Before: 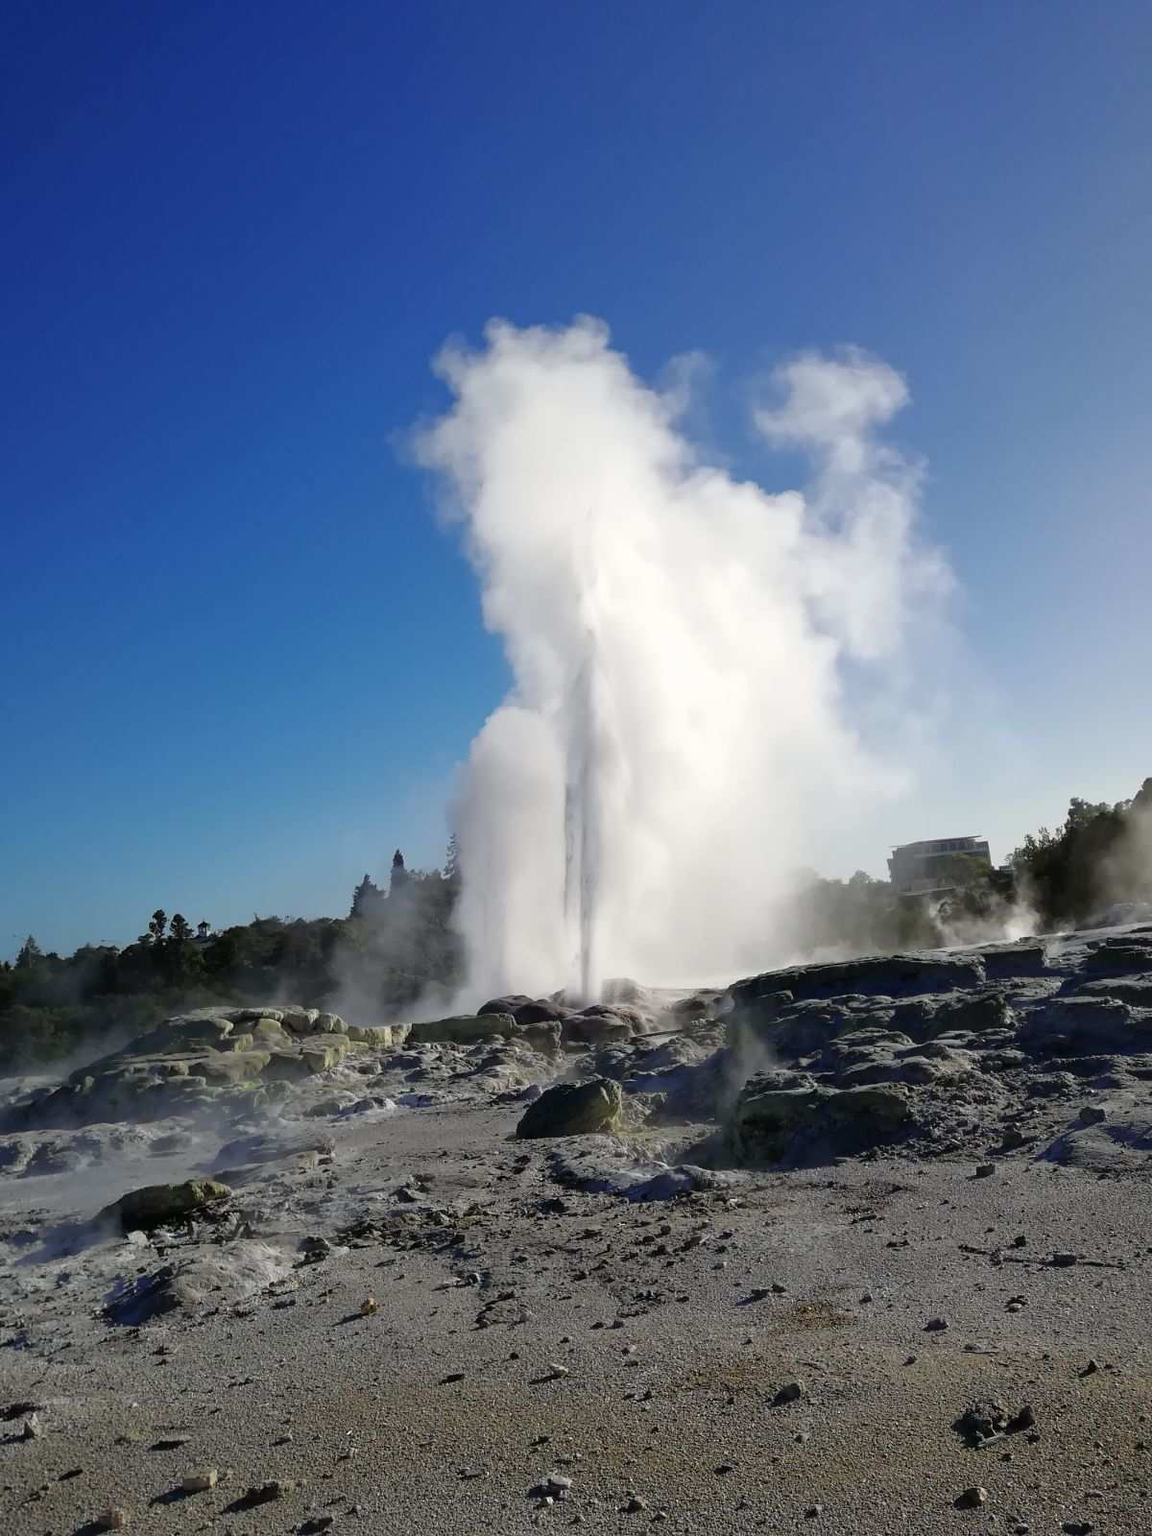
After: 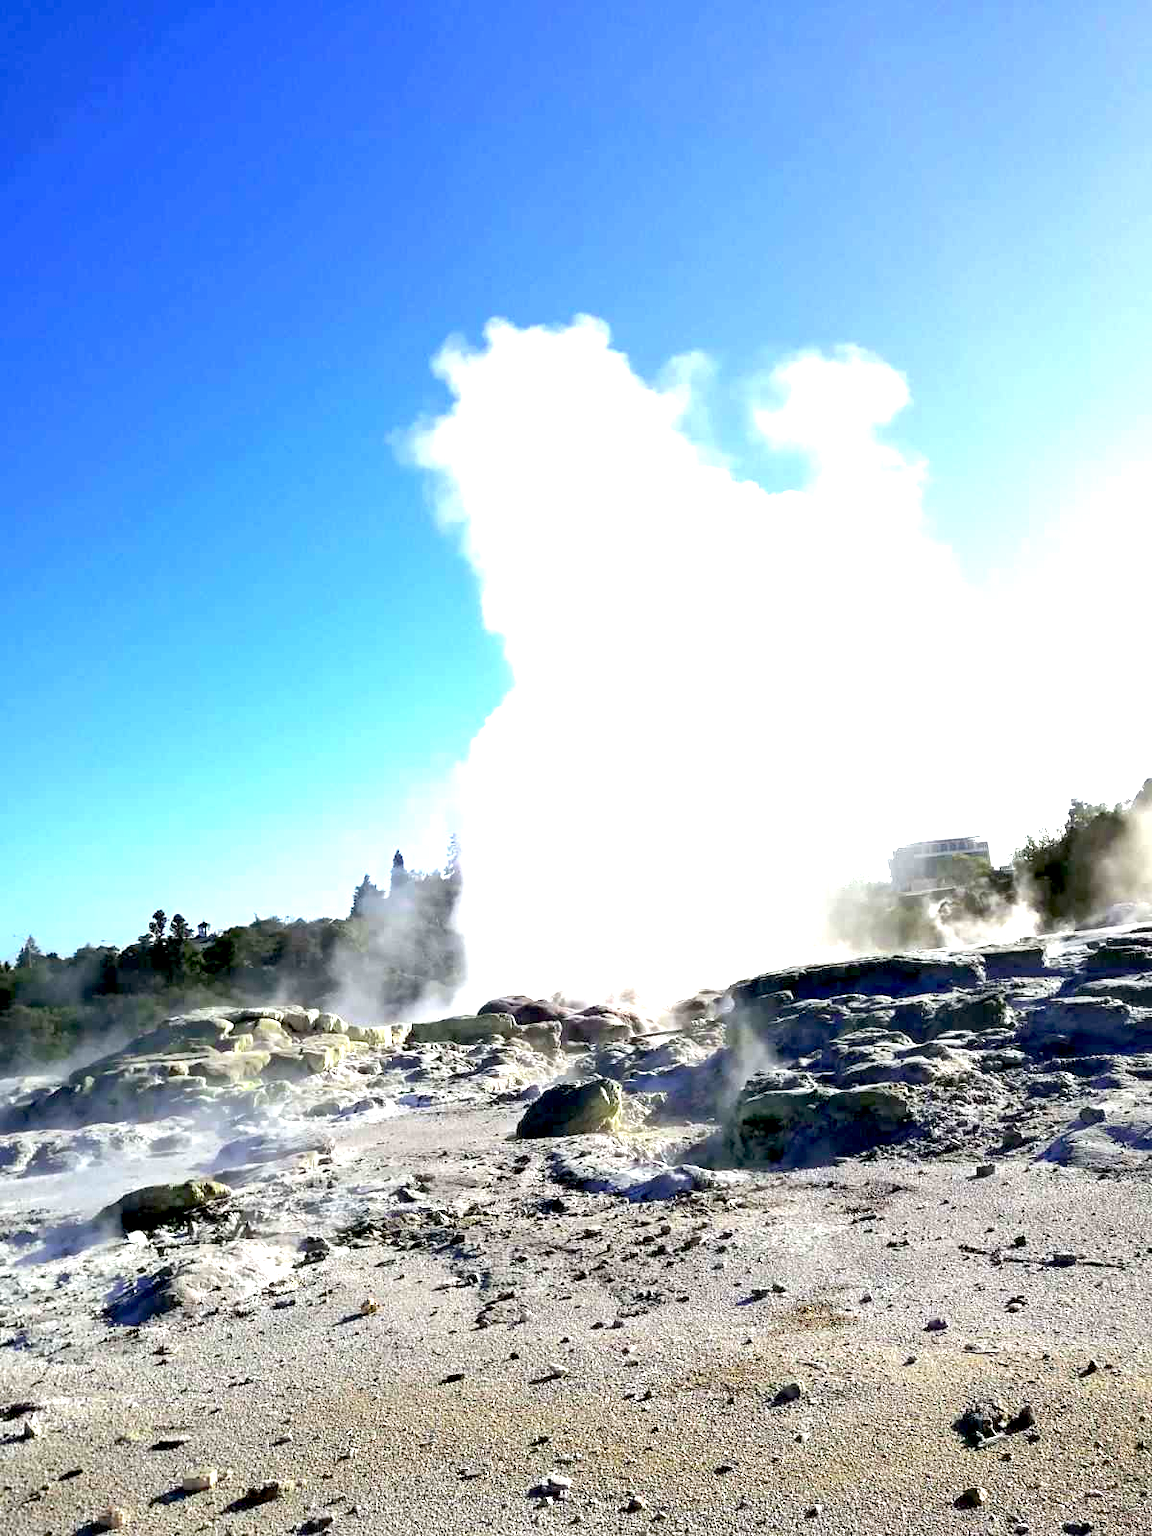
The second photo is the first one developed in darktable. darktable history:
exposure: black level correction 0.005, exposure 2.084 EV, compensate highlight preservation false
